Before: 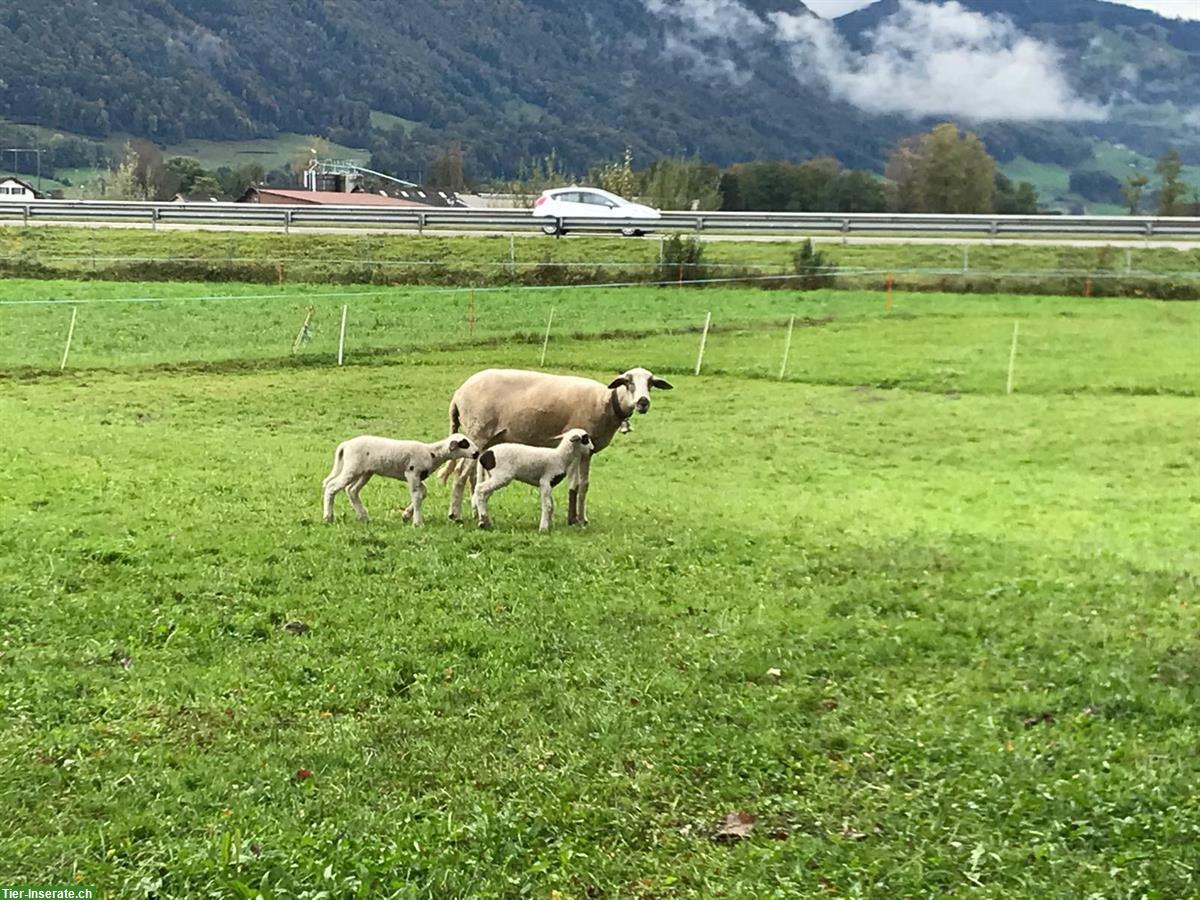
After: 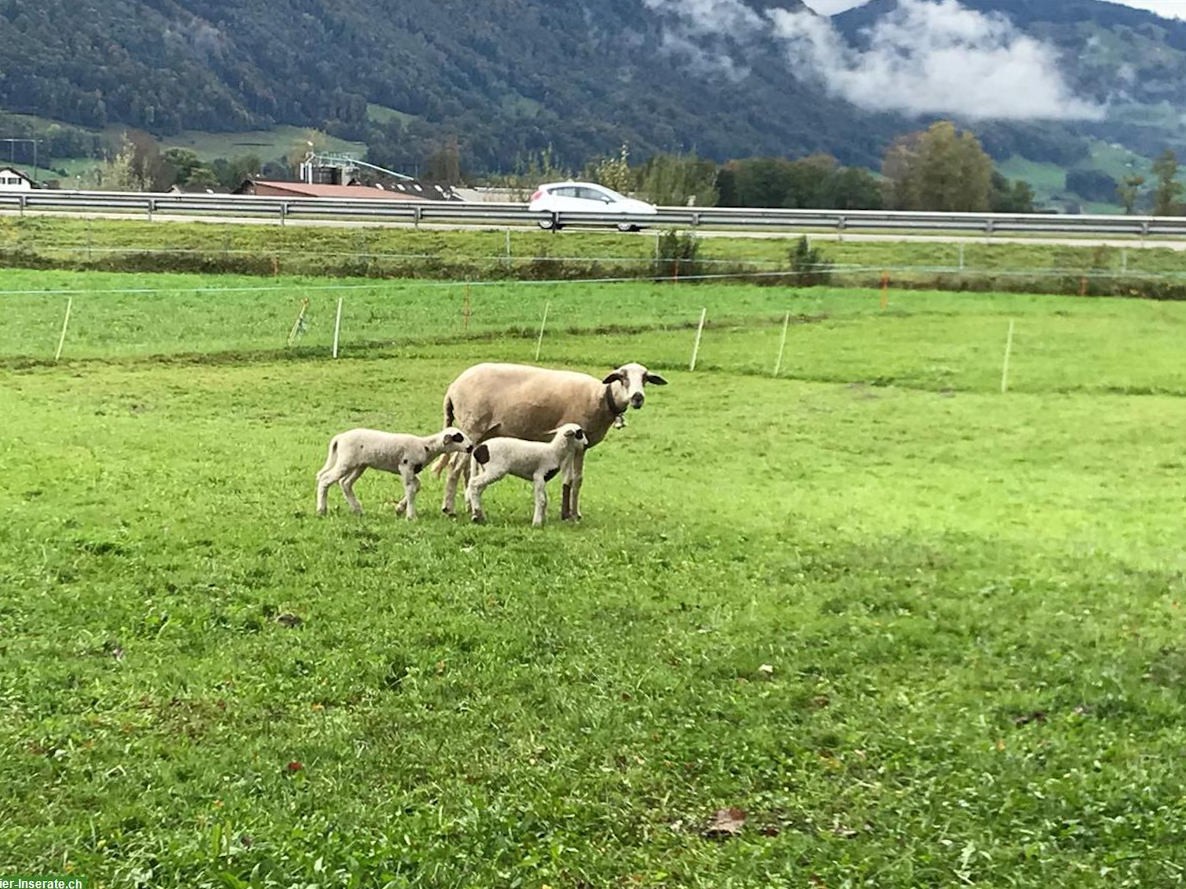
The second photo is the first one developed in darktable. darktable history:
crop and rotate: angle -0.5°
shadows and highlights: radius 93.07, shadows -14.46, white point adjustment 0.23, highlights 31.48, compress 48.23%, highlights color adjustment 52.79%, soften with gaussian
